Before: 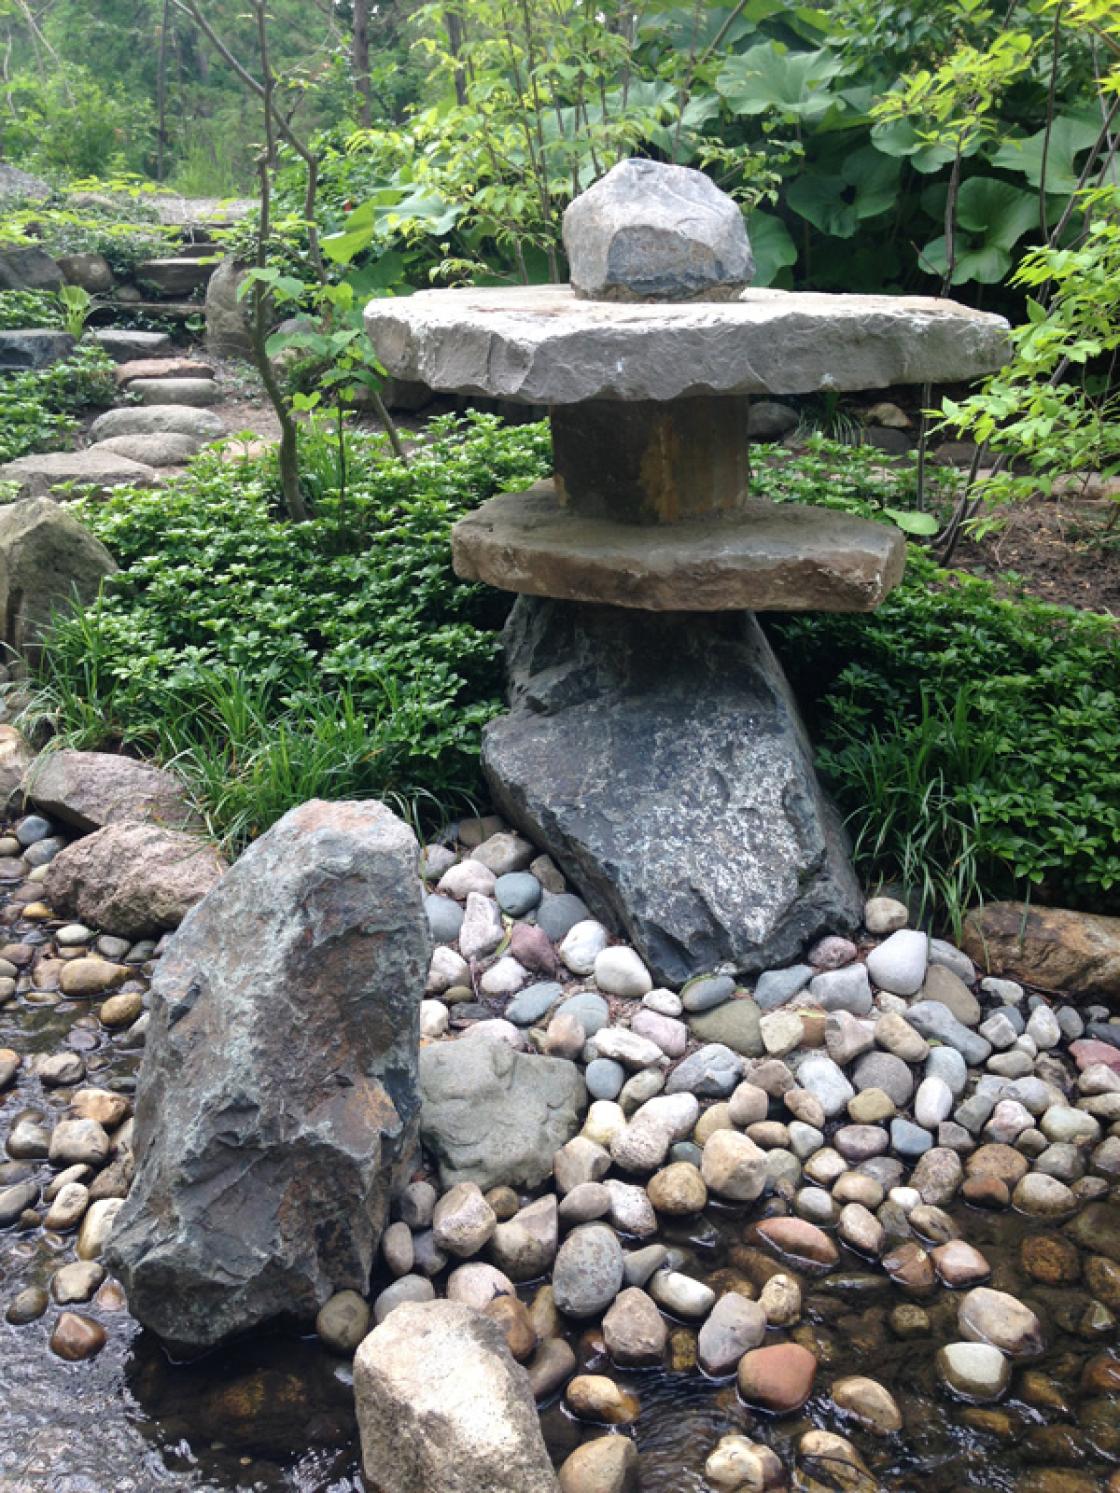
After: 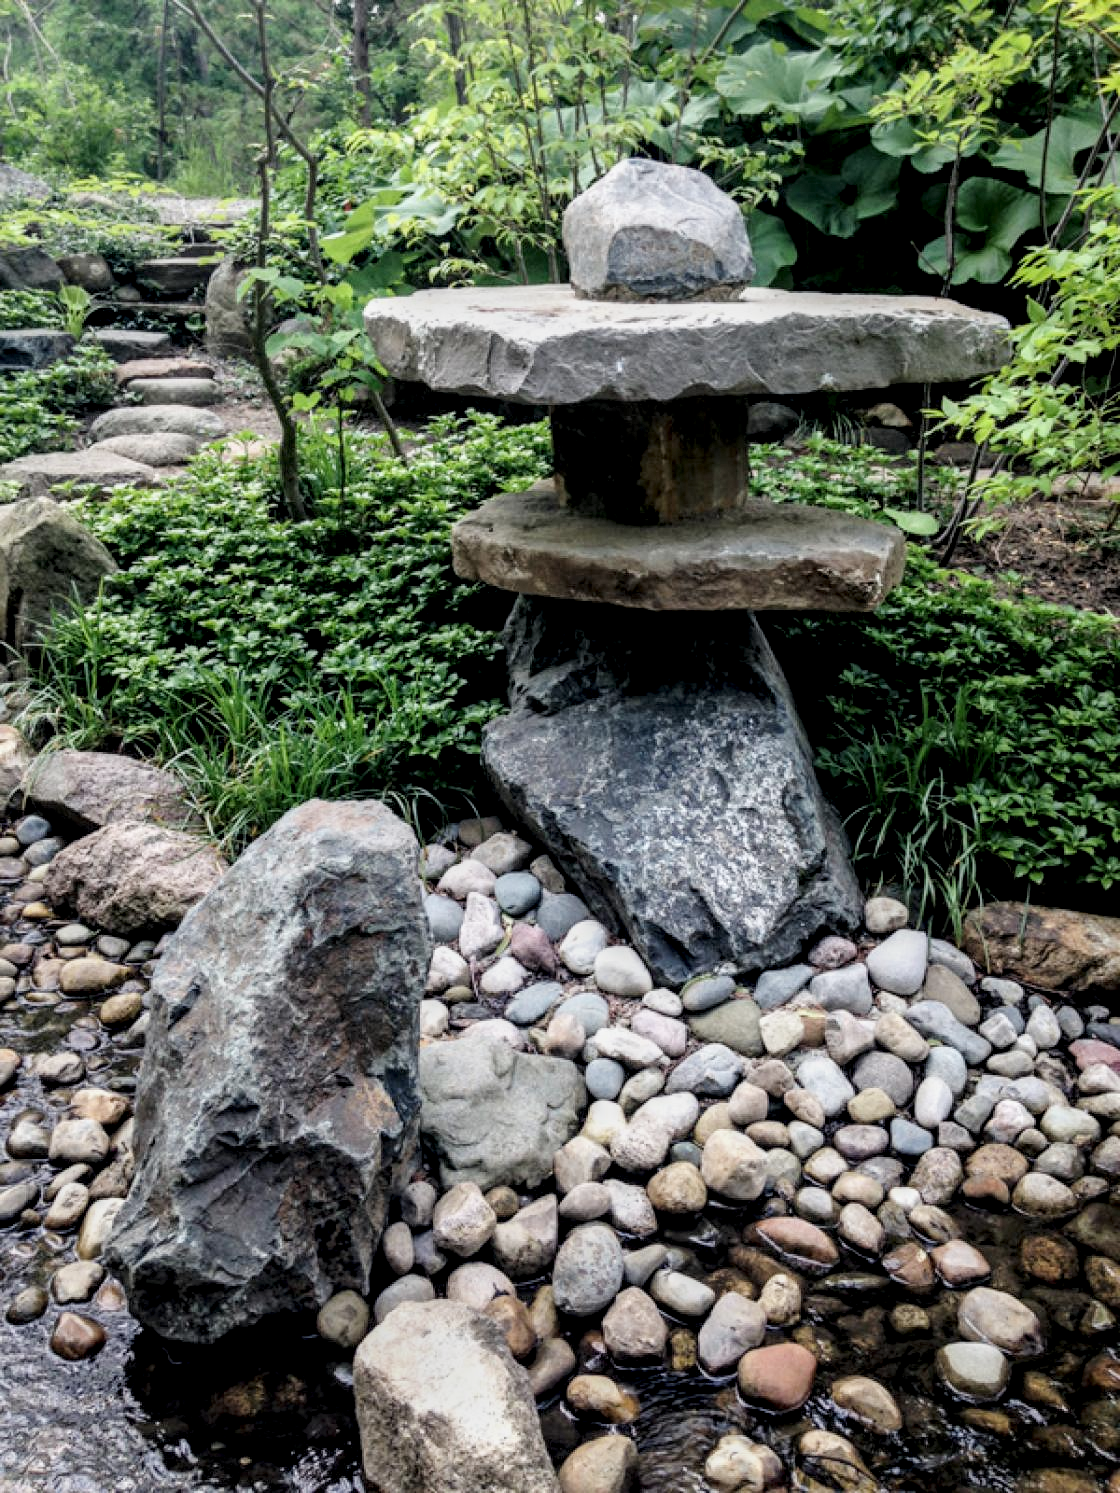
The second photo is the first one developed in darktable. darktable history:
tone equalizer: on, module defaults
filmic rgb: black relative exposure -7.65 EV, white relative exposure 4.56 EV, threshold 5.97 EV, hardness 3.61, enable highlight reconstruction true
local contrast: highlights 22%, shadows 72%, detail 170%
